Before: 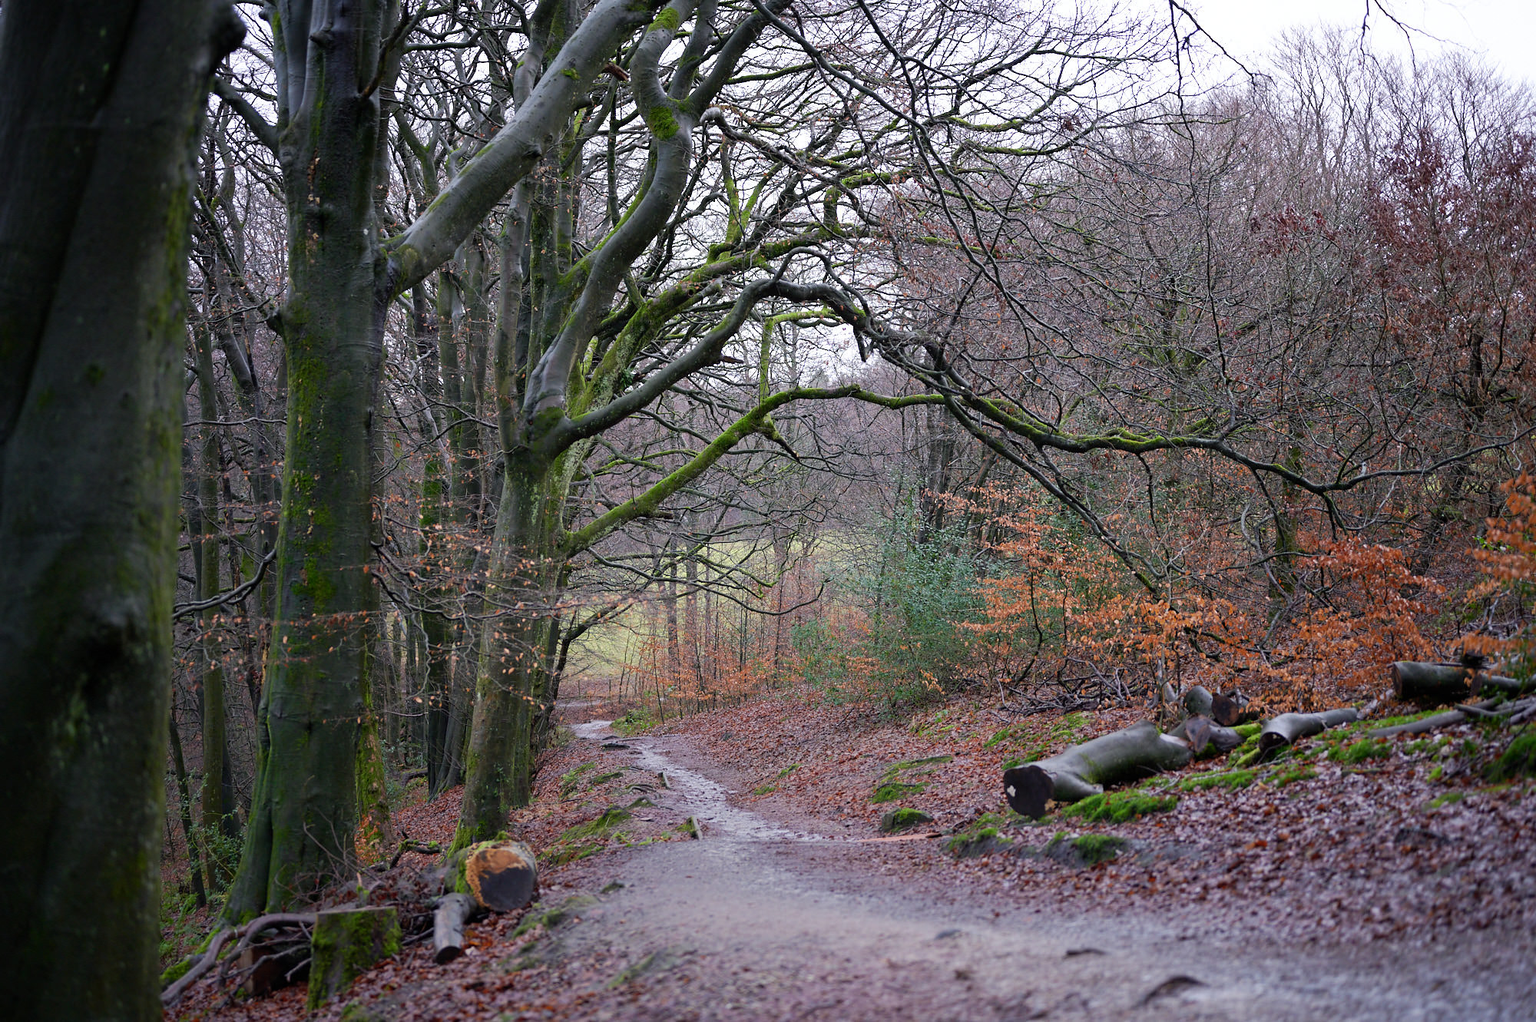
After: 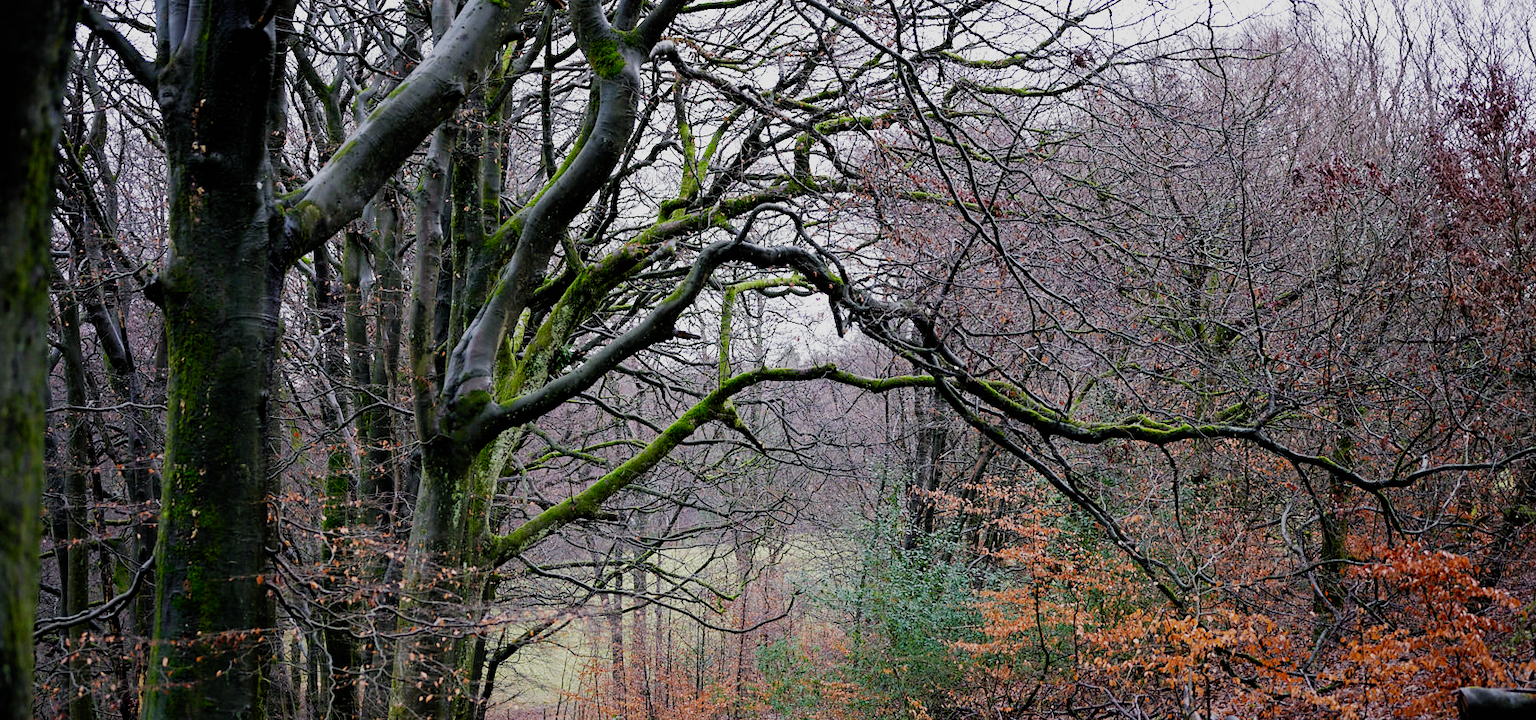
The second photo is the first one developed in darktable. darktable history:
exposure: exposure 0.125 EV, compensate exposure bias true, compensate highlight preservation false
crop and rotate: left 9.374%, top 7.177%, right 4.965%, bottom 32.348%
filmic rgb: black relative exposure -5.01 EV, white relative exposure 3.96 EV, threshold 5.95 EV, hardness 2.89, contrast 1.189, add noise in highlights 0, preserve chrominance no, color science v3 (2019), use custom middle-gray values true, contrast in highlights soft, enable highlight reconstruction true
